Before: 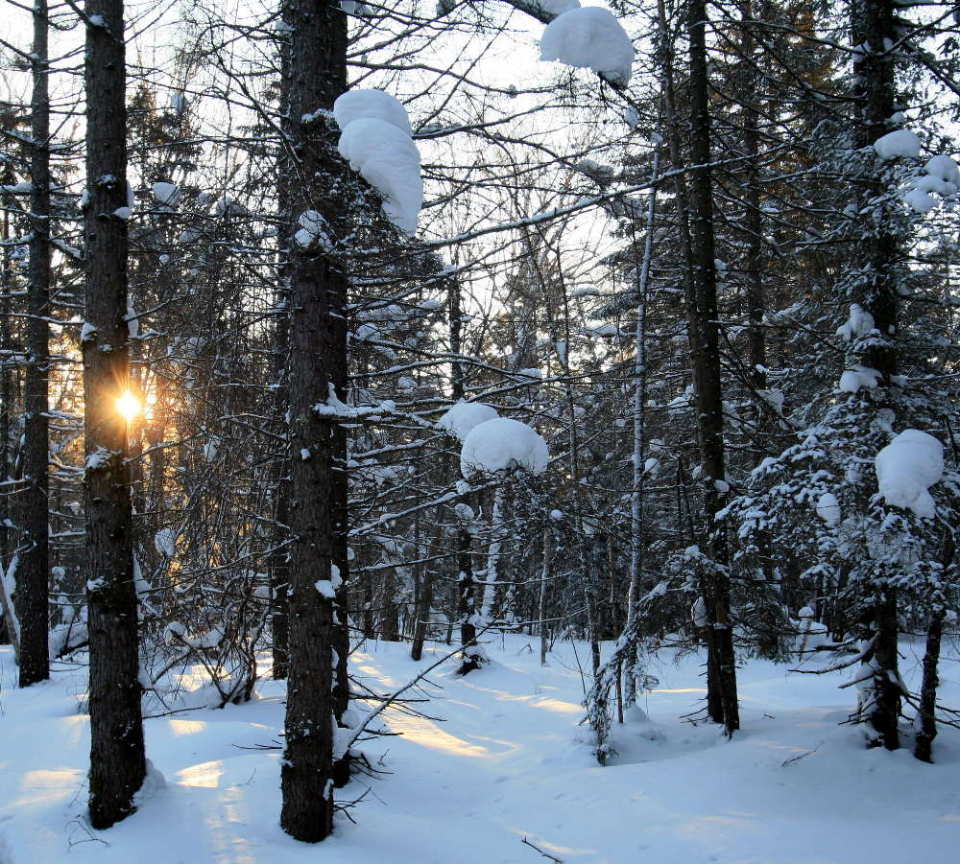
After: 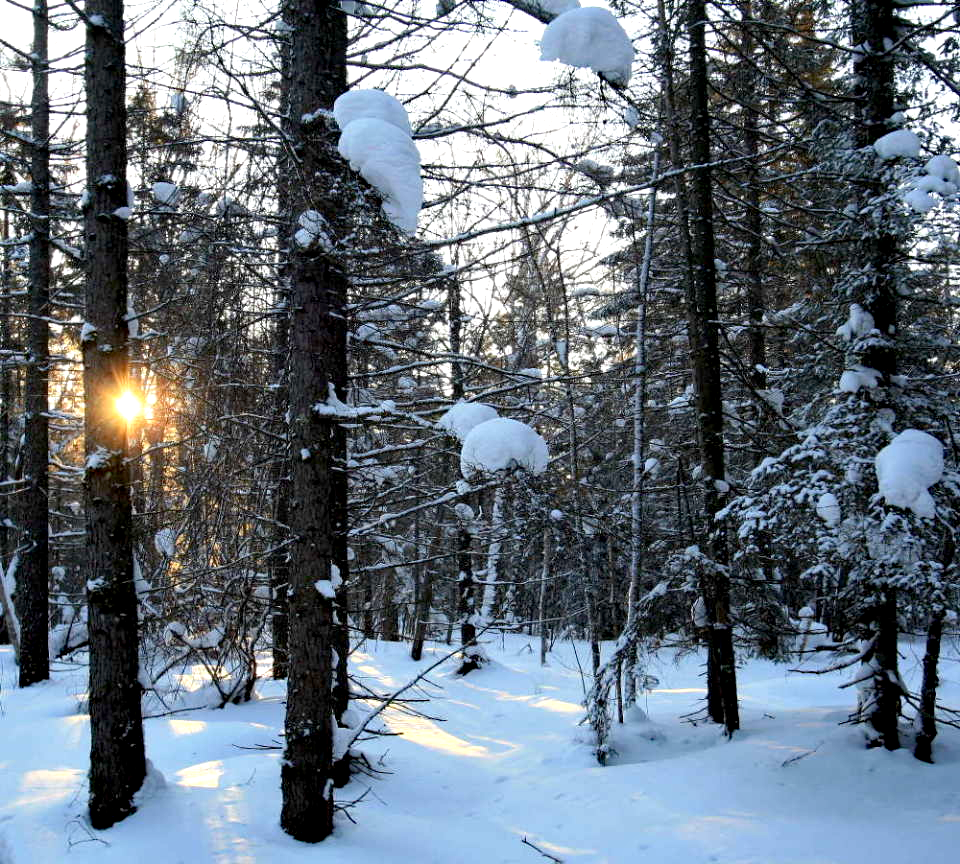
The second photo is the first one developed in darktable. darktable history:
exposure: black level correction 0.004, exposure 0.383 EV, compensate highlight preservation false
haze removal: compatibility mode true, adaptive false
